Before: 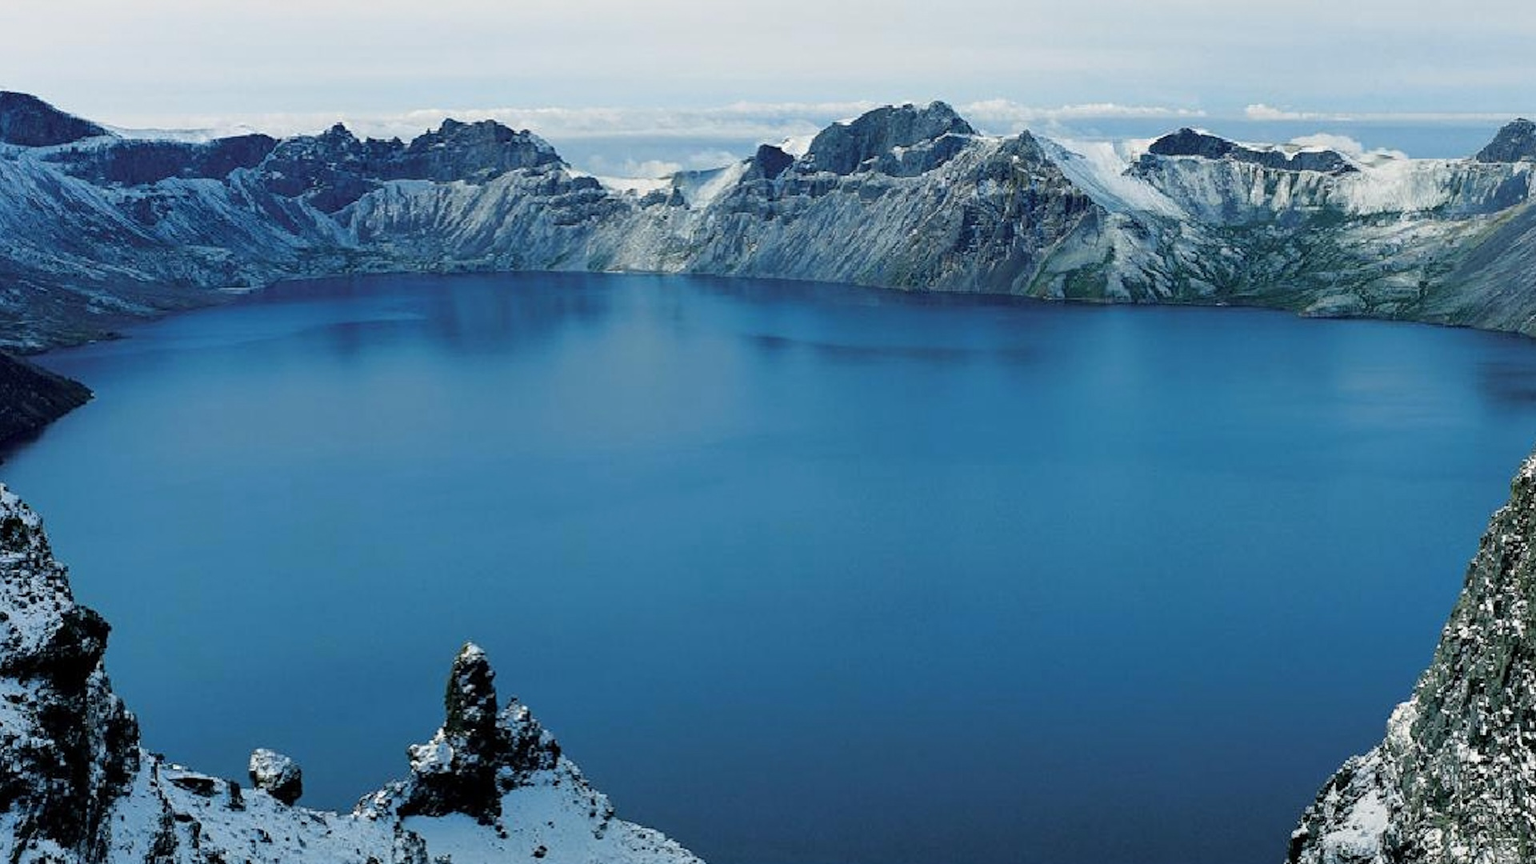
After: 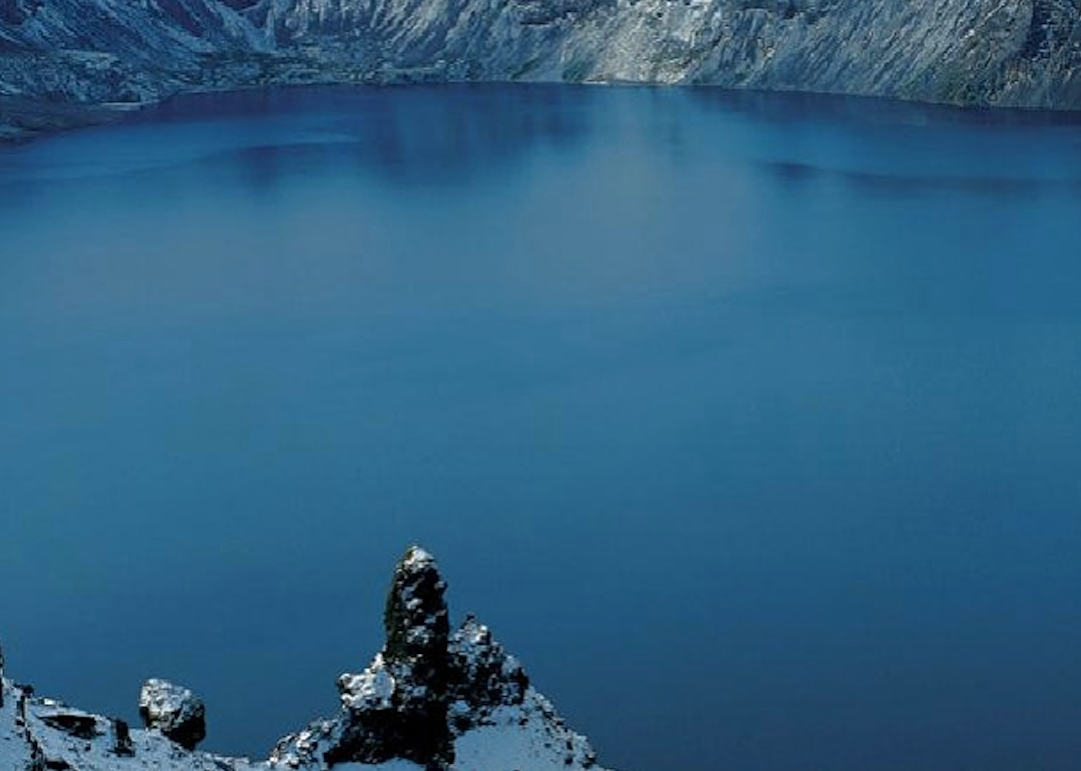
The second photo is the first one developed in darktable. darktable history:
base curve: curves: ch0 [(0, 0) (0.303, 0.277) (1, 1)]
crop: left 8.966%, top 23.852%, right 34.699%, bottom 4.703%
tone equalizer: -7 EV -0.63 EV, -6 EV 1 EV, -5 EV -0.45 EV, -4 EV 0.43 EV, -3 EV 0.41 EV, -2 EV 0.15 EV, -1 EV -0.15 EV, +0 EV -0.39 EV, smoothing diameter 25%, edges refinement/feathering 10, preserve details guided filter
